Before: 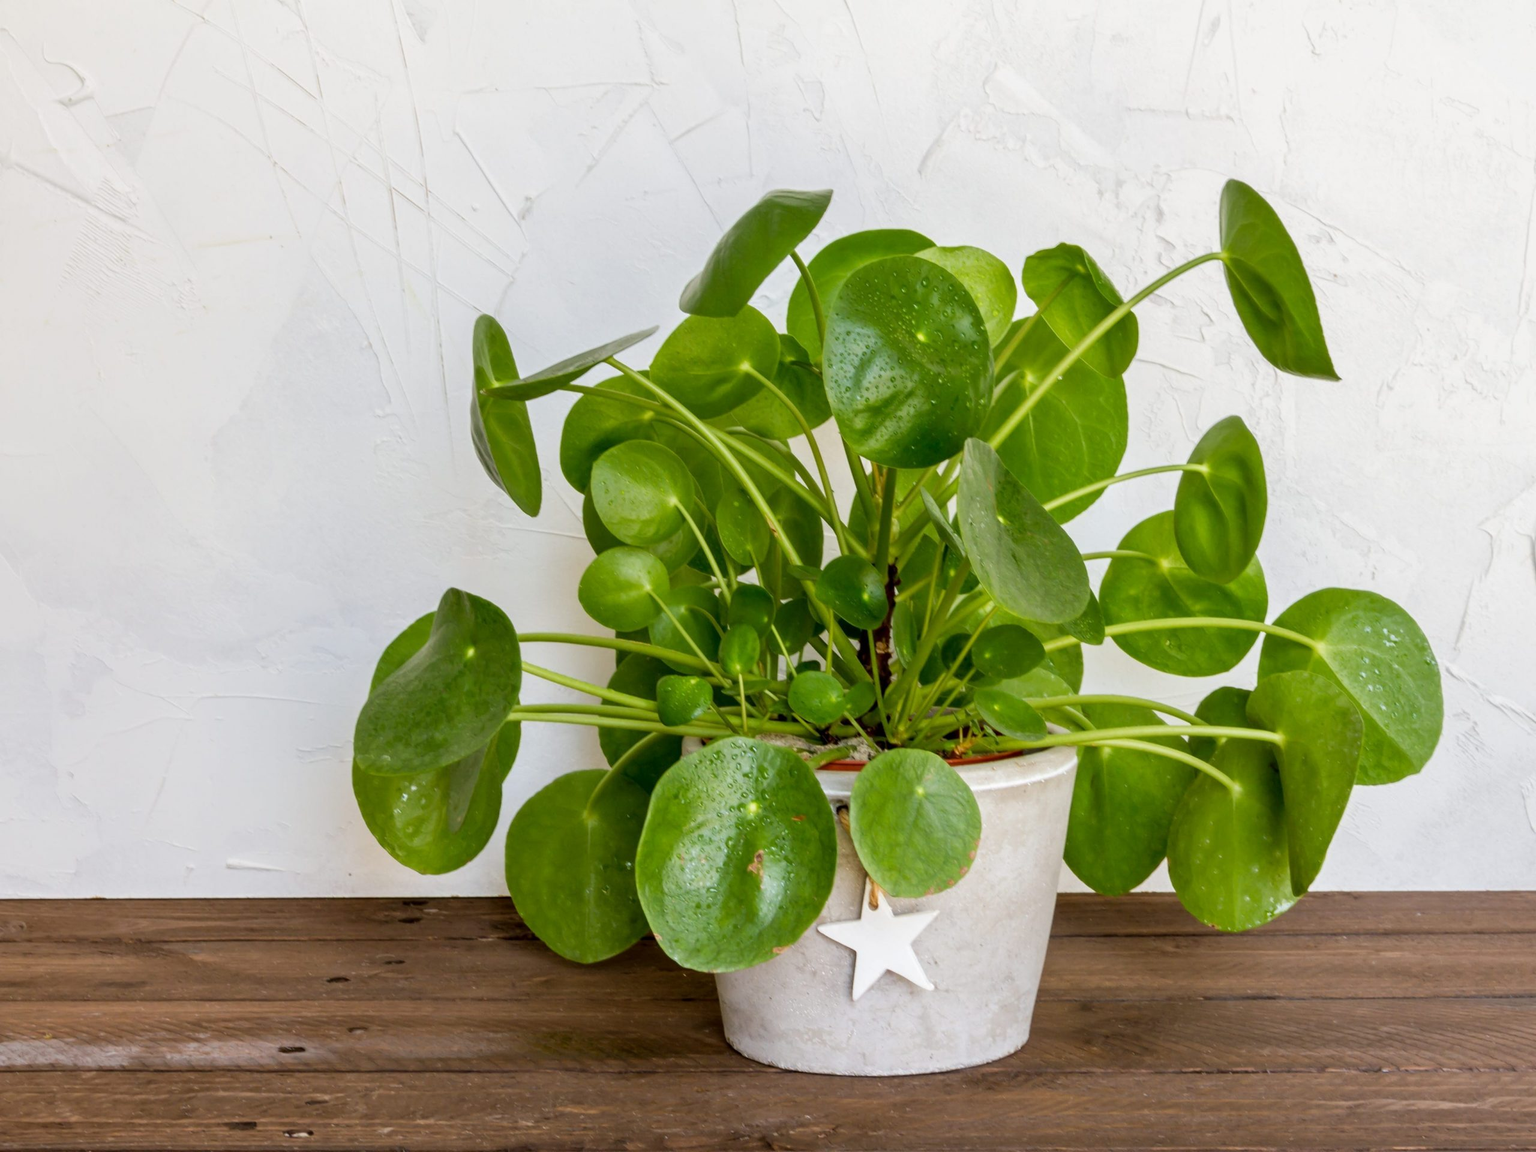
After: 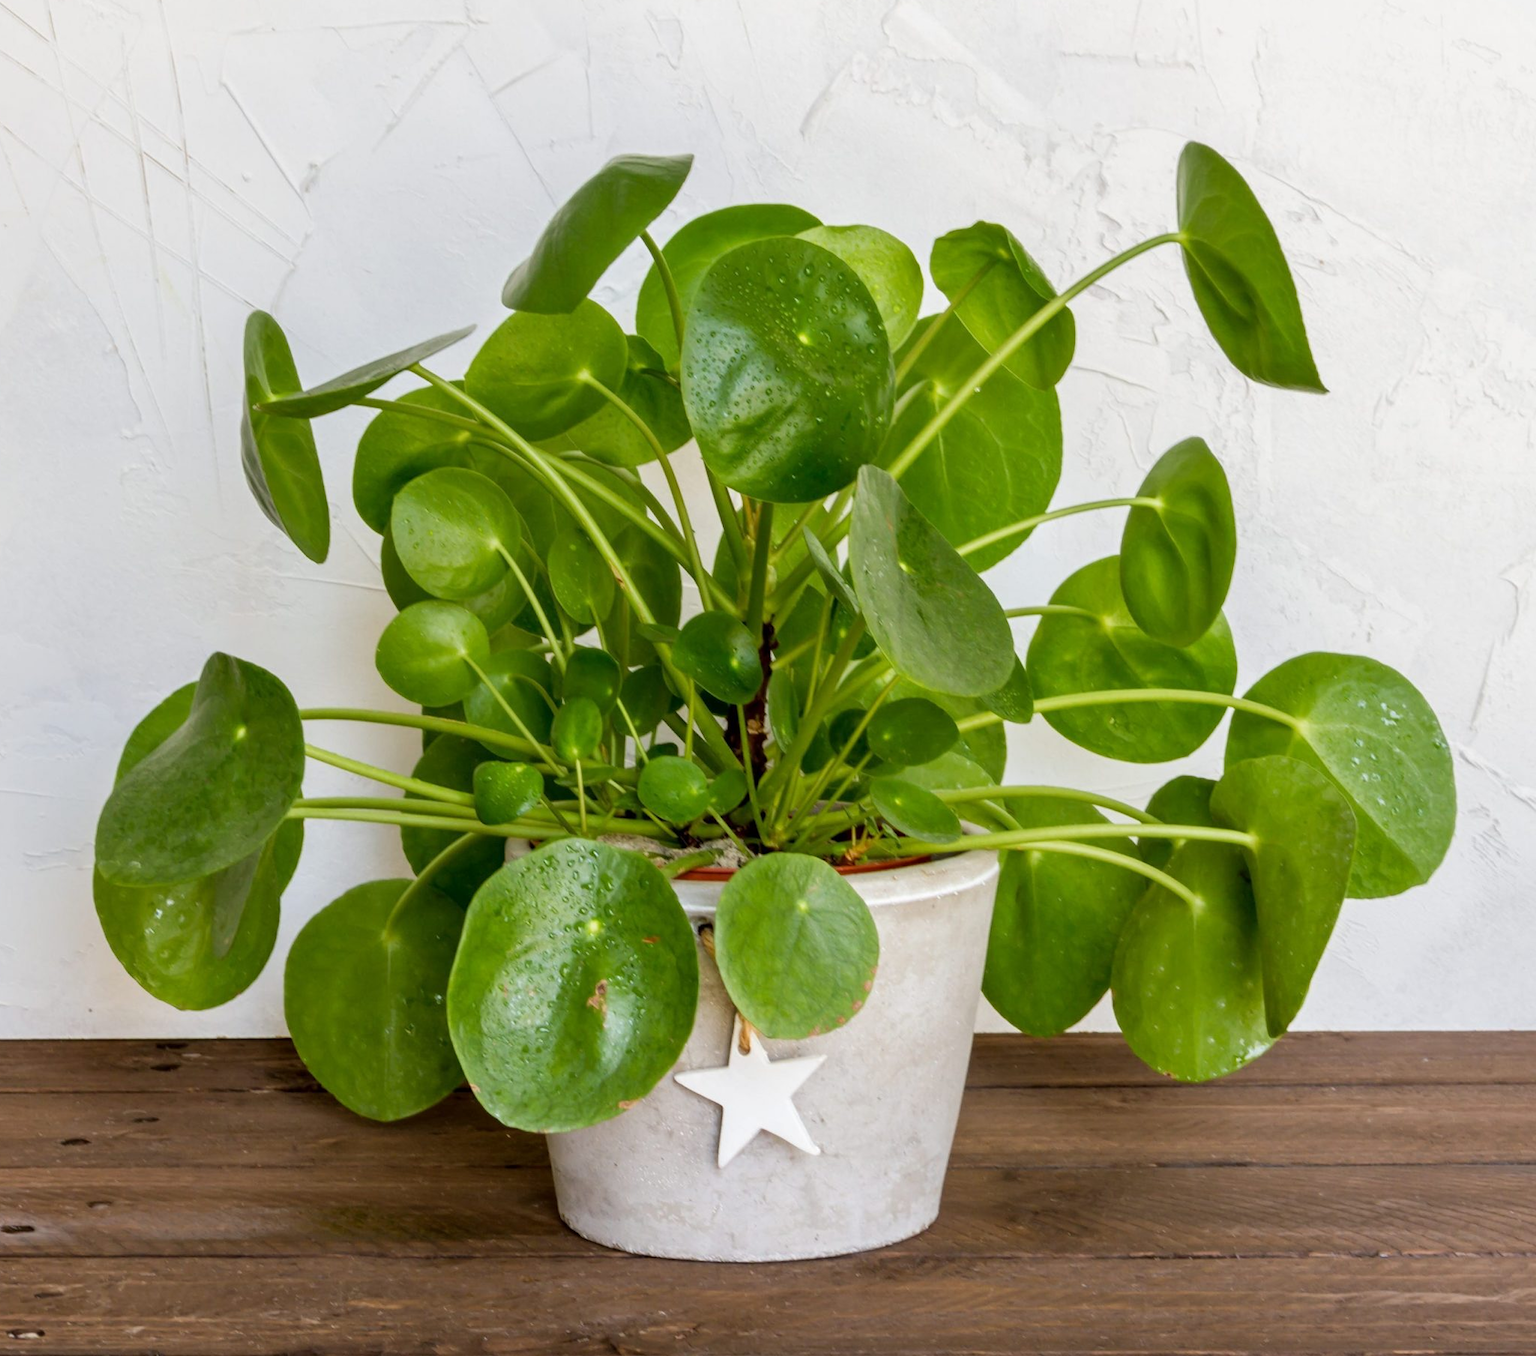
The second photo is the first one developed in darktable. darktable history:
crop and rotate: left 18.125%, top 5.757%, right 1.822%
